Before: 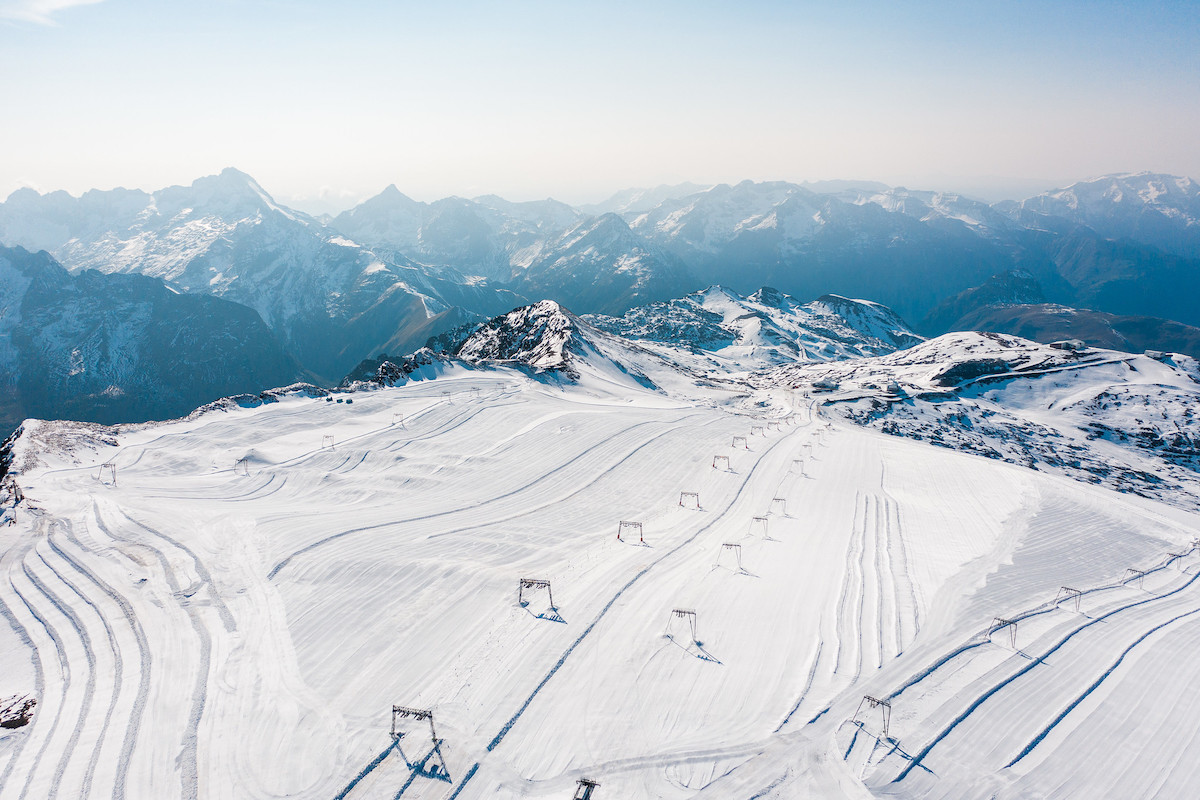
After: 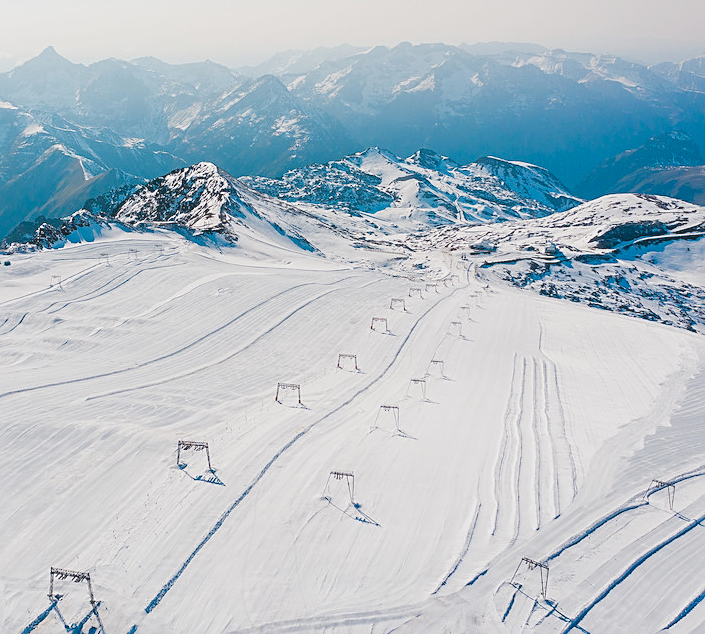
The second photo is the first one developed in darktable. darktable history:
crop and rotate: left 28.54%, top 17.33%, right 12.685%, bottom 3.321%
contrast brightness saturation: contrast -0.138, brightness 0.053, saturation -0.126
color balance rgb: power › luminance 1.485%, linear chroma grading › global chroma 1.215%, linear chroma grading › mid-tones -1.041%, perceptual saturation grading › global saturation 27.344%, perceptual saturation grading › highlights -28.102%, perceptual saturation grading › mid-tones 15.155%, perceptual saturation grading › shadows 33.263%
sharpen: on, module defaults
